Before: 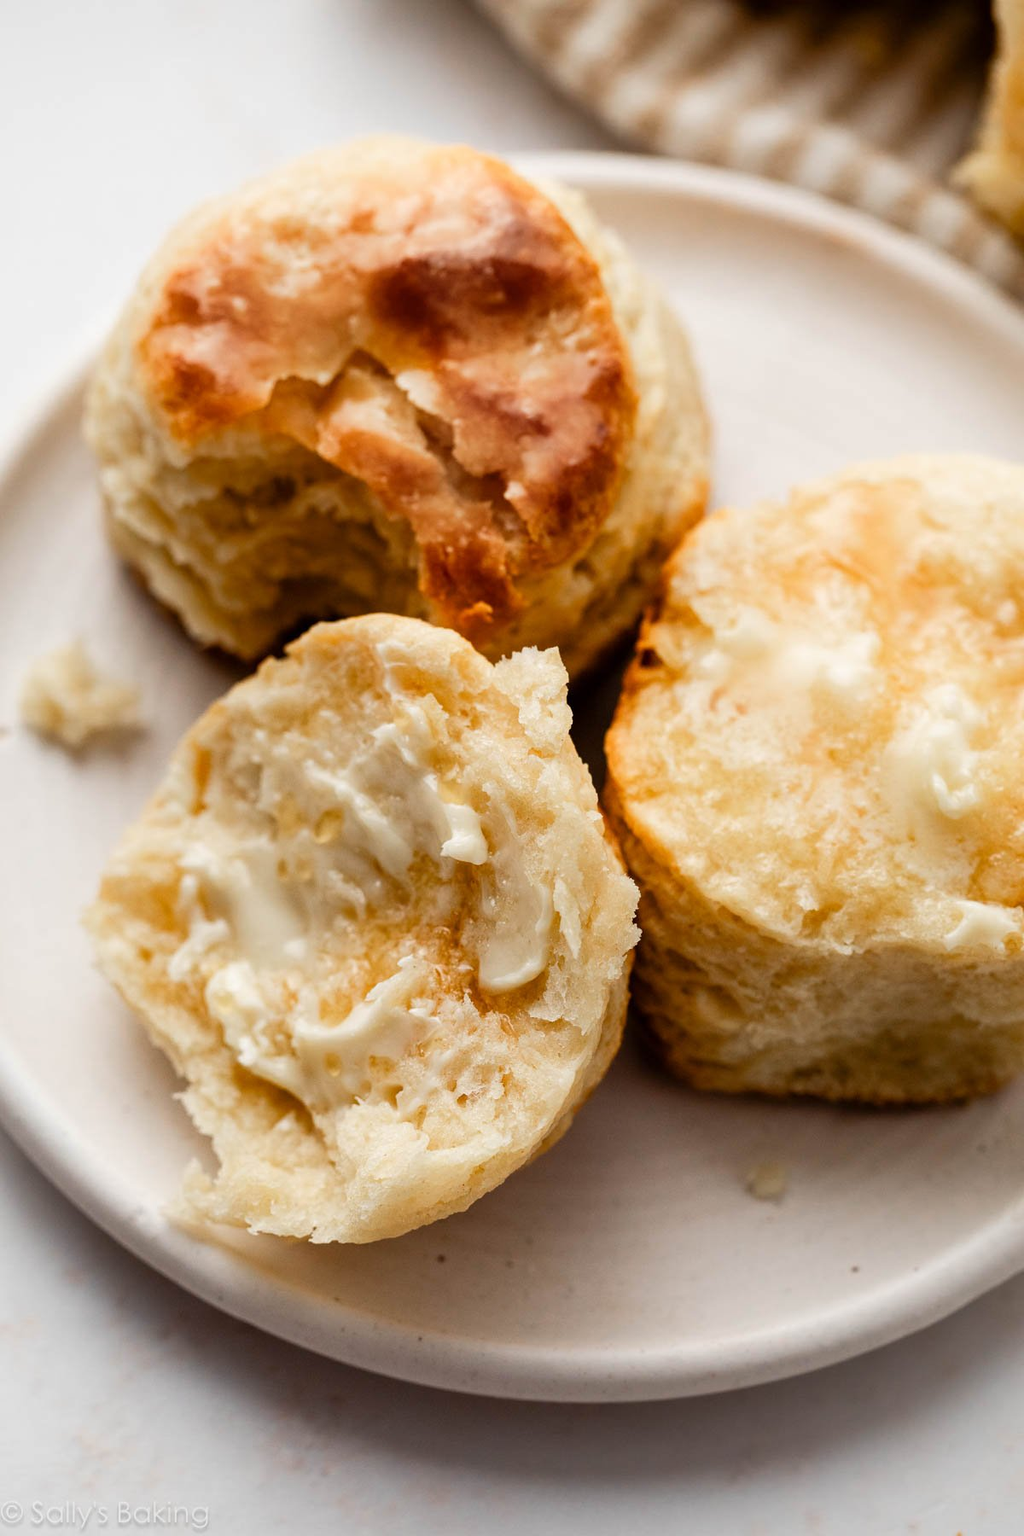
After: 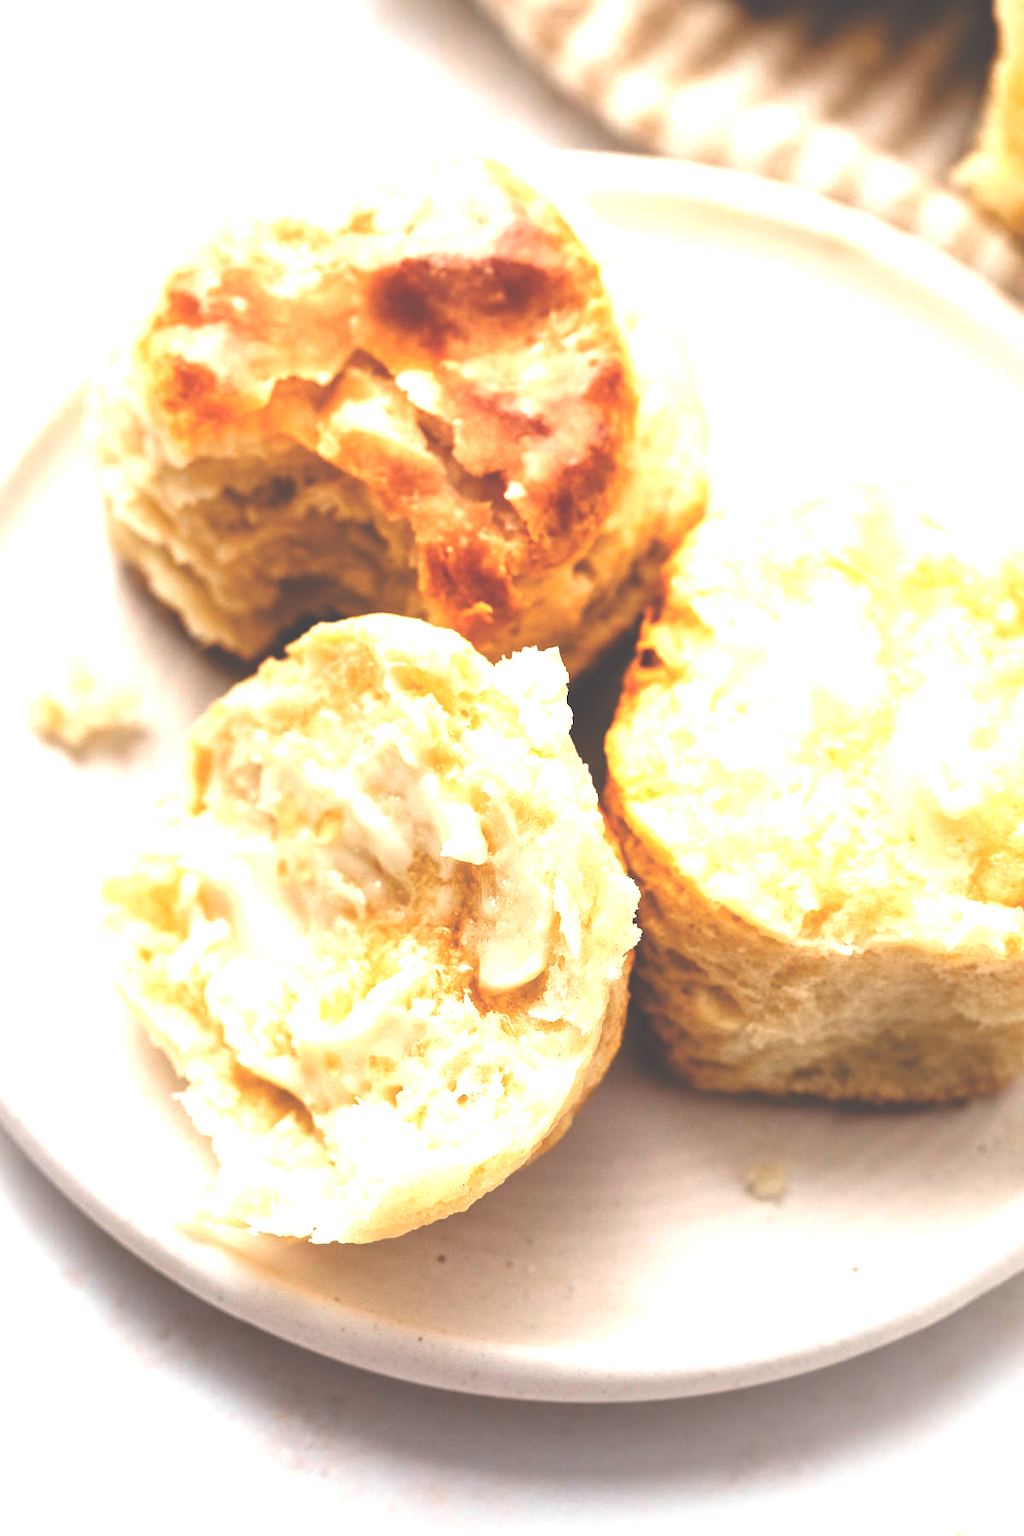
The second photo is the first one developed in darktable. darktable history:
exposure: black level correction -0.024, exposure 1.397 EV, compensate exposure bias true, compensate highlight preservation false
